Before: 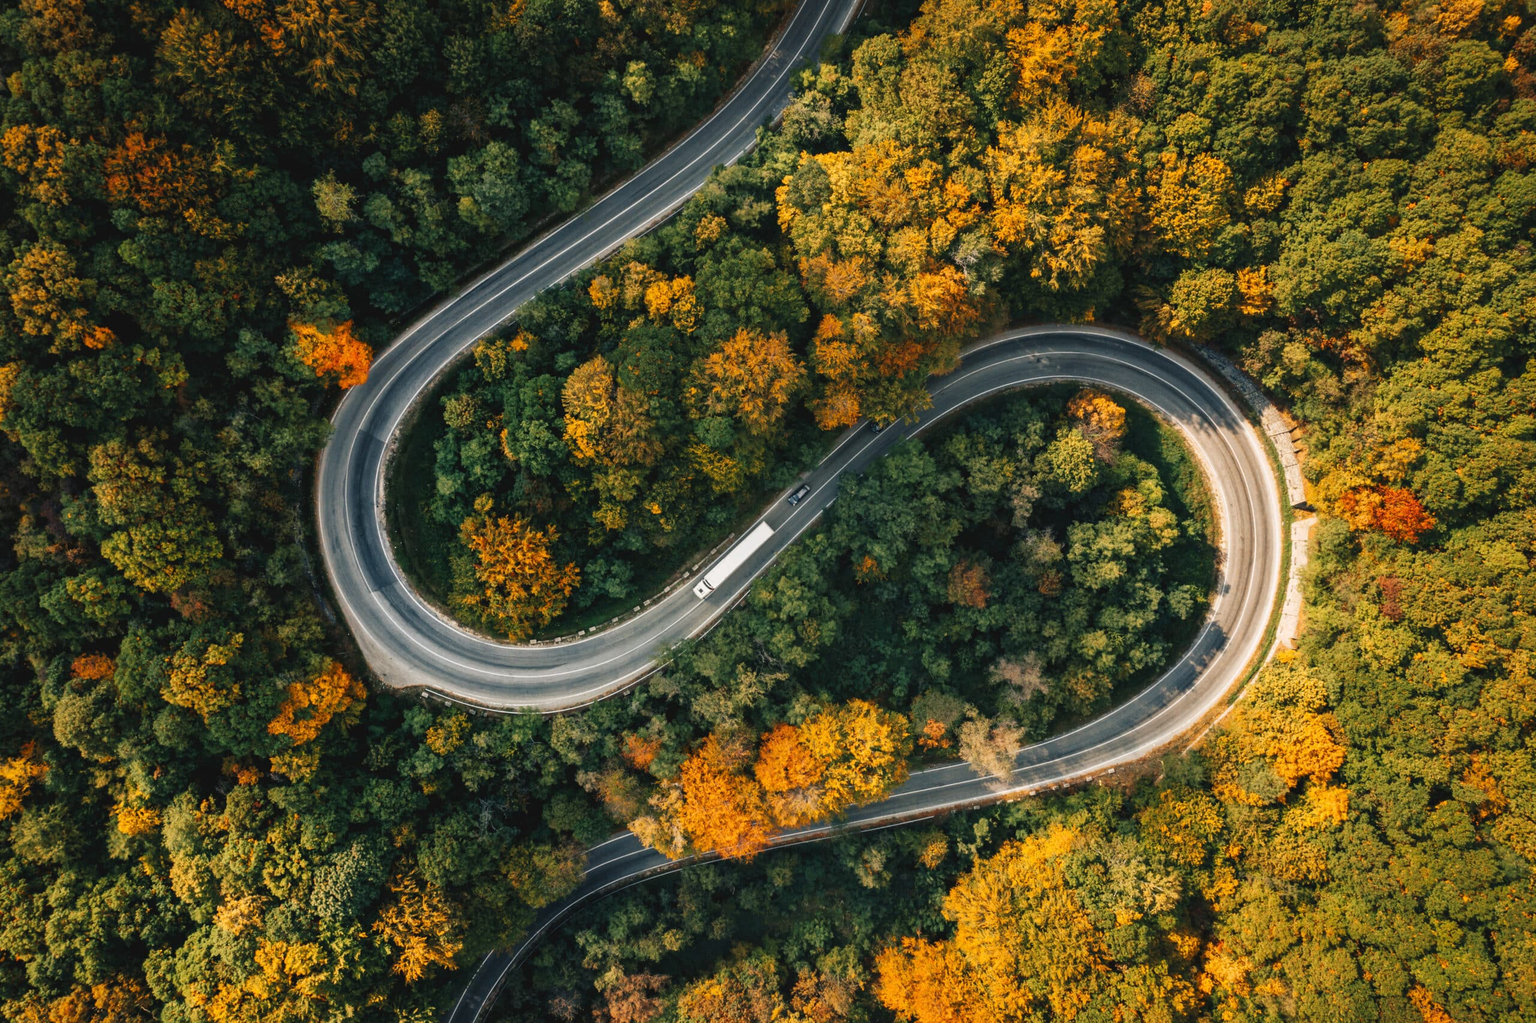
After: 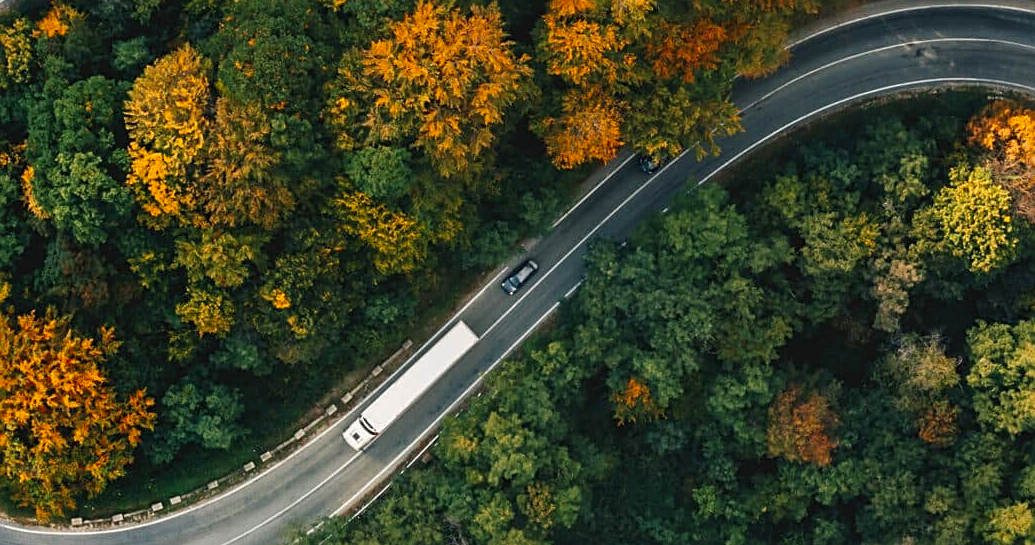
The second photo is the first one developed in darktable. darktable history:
contrast brightness saturation: saturation 0.18
sharpen: on, module defaults
crop: left 31.751%, top 32.172%, right 27.8%, bottom 35.83%
